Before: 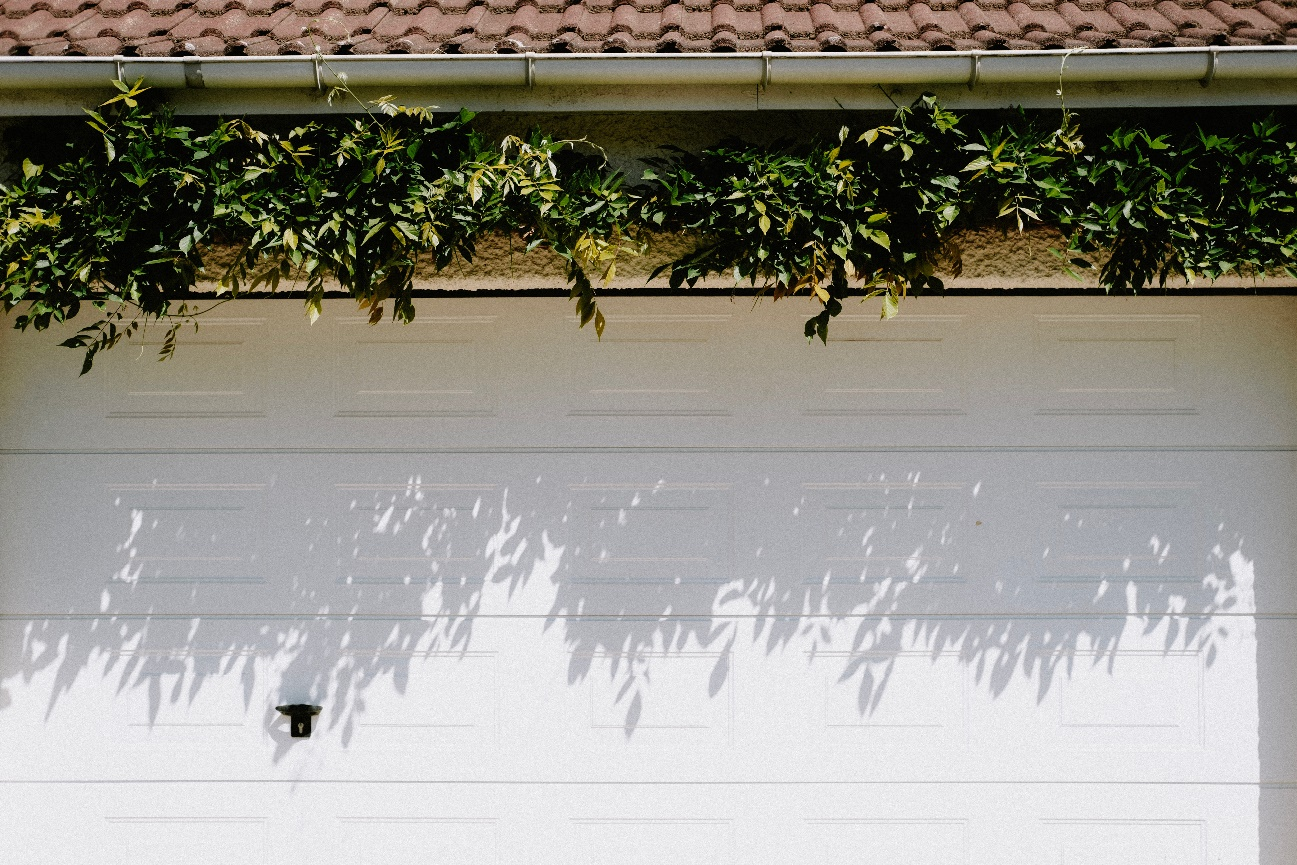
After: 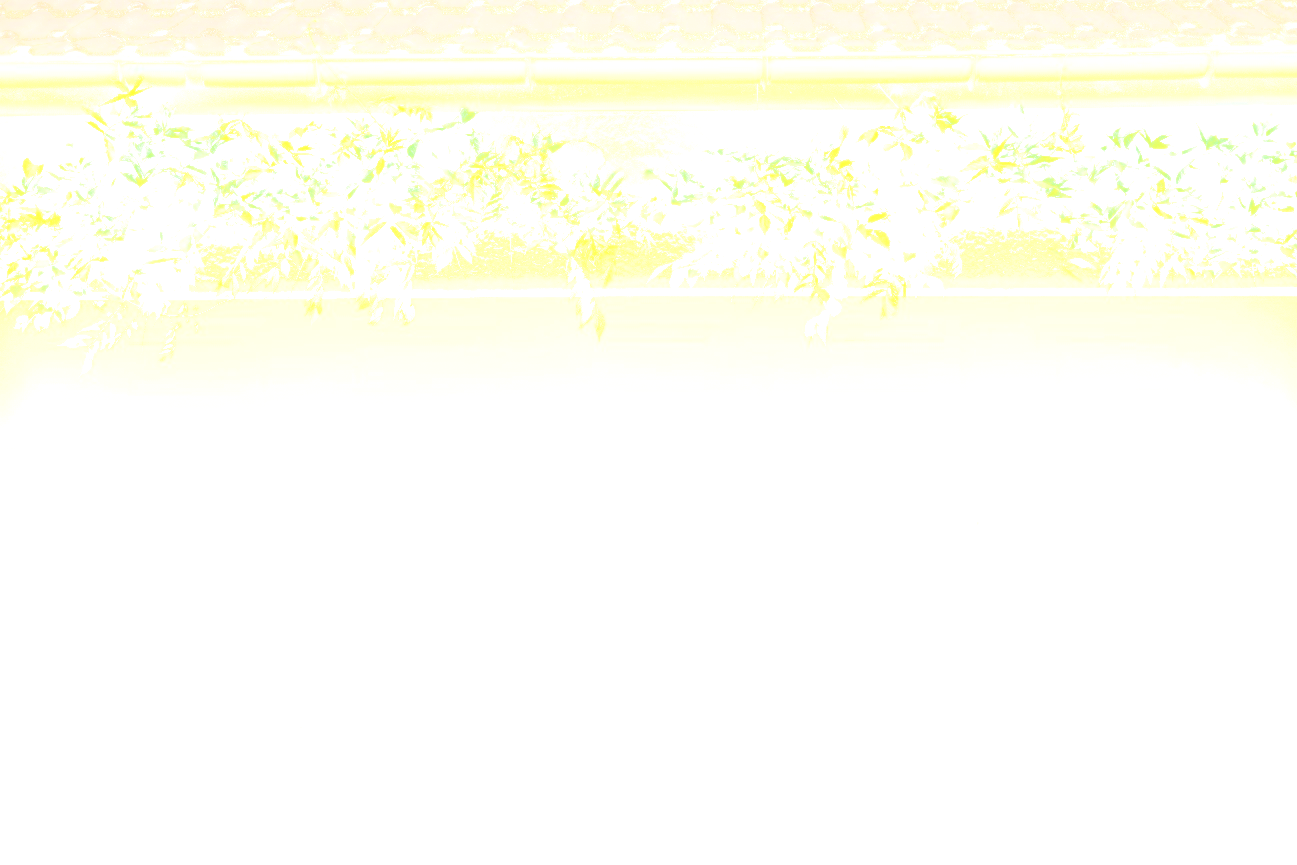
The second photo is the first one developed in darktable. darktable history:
base curve: curves: ch0 [(0, 0) (0.028, 0.03) (0.121, 0.232) (0.46, 0.748) (0.859, 0.968) (1, 1)], preserve colors none
bloom: size 85%, threshold 5%, strength 85%
